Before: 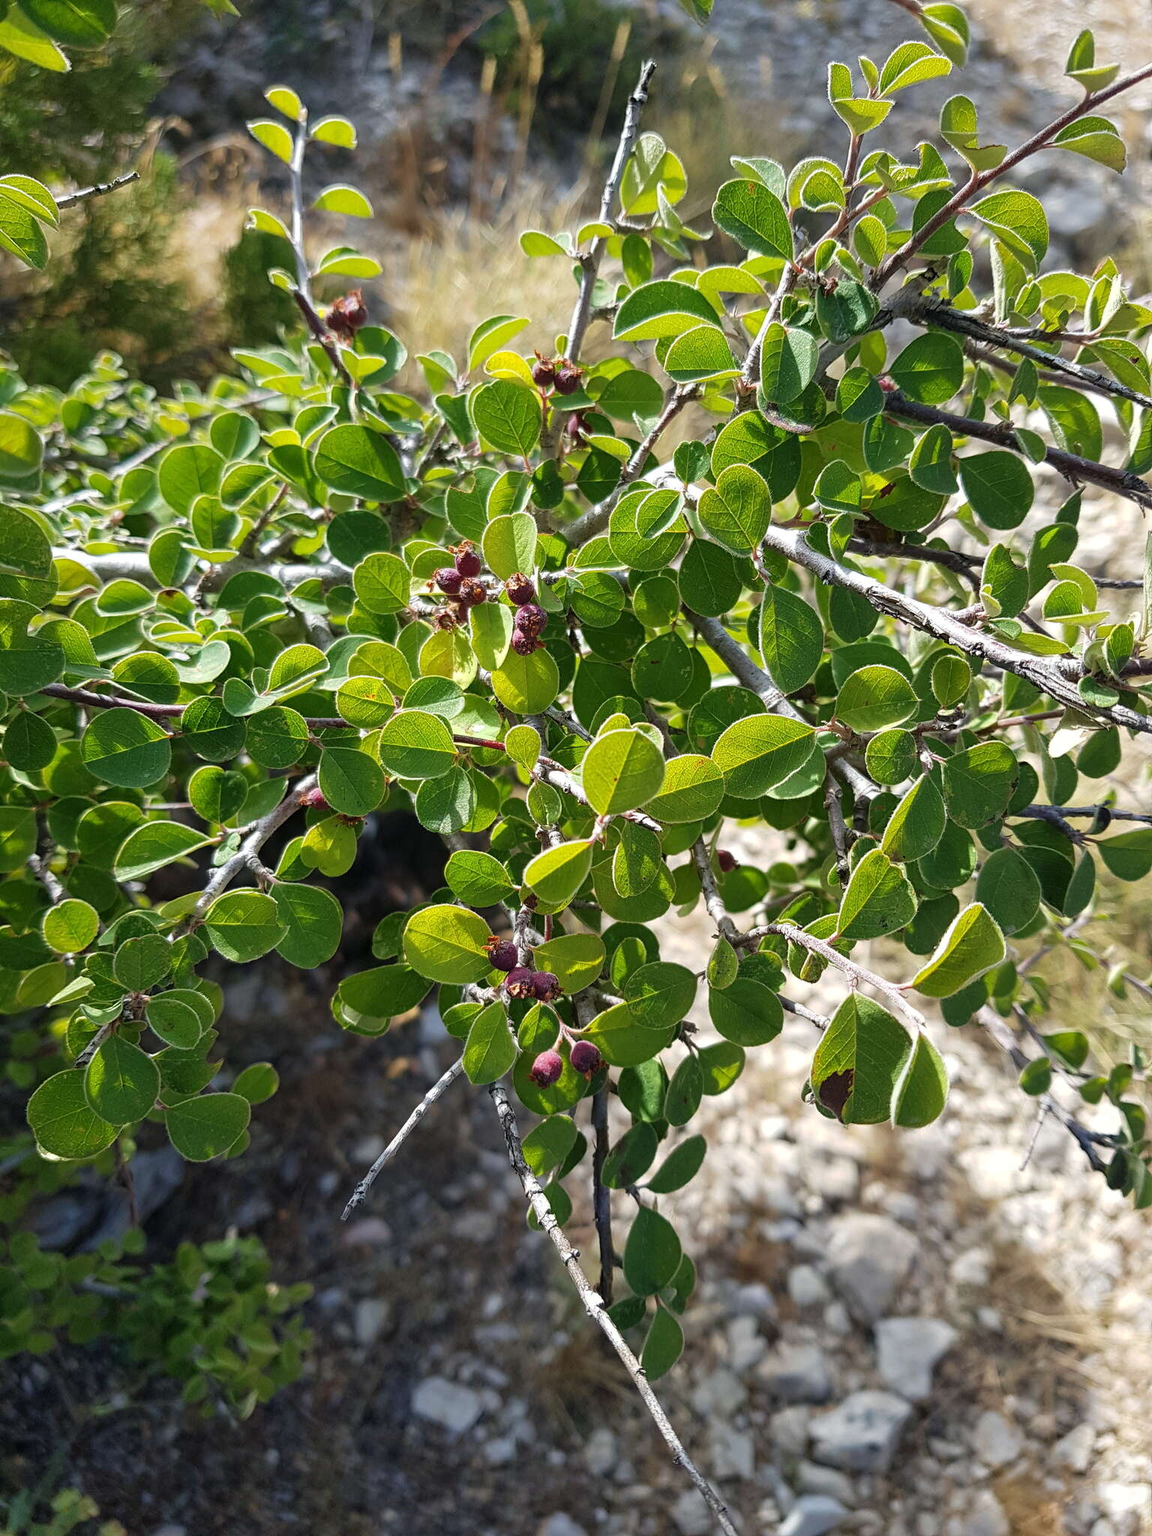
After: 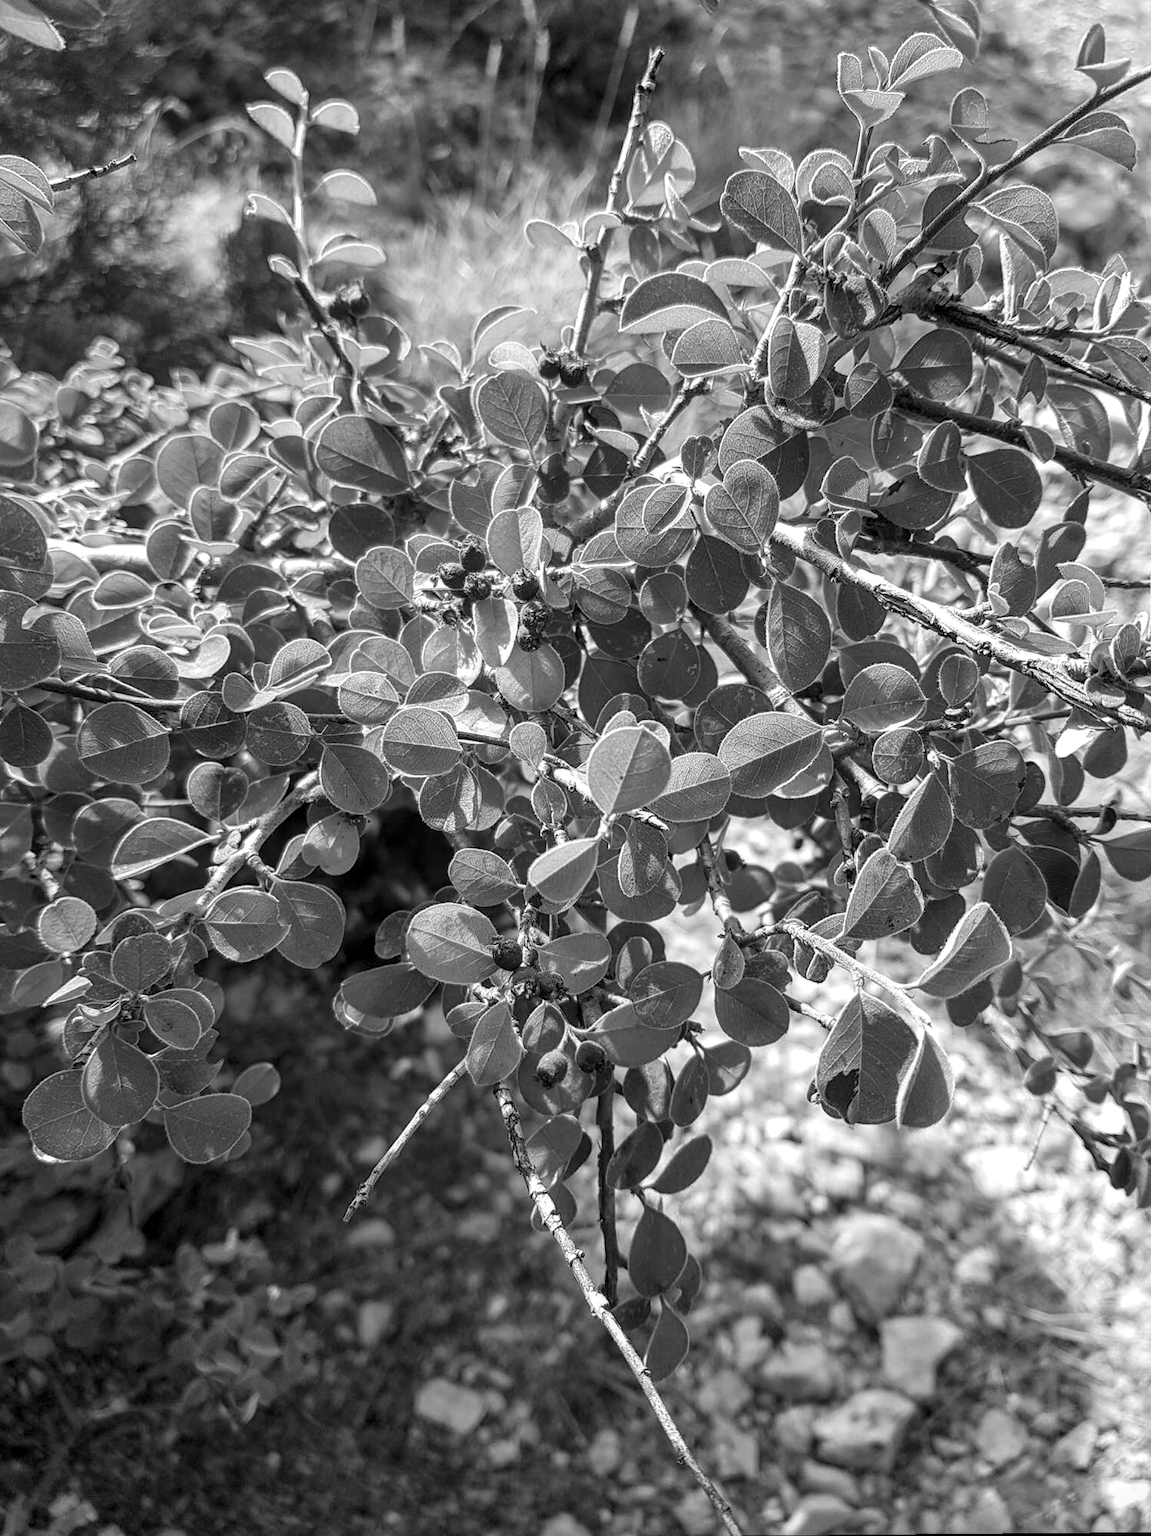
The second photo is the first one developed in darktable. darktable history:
contrast brightness saturation: saturation 0.18
monochrome: a -3.63, b -0.465
local contrast: detail 130%
rotate and perspective: rotation 0.174°, lens shift (vertical) 0.013, lens shift (horizontal) 0.019, shear 0.001, automatic cropping original format, crop left 0.007, crop right 0.991, crop top 0.016, crop bottom 0.997
